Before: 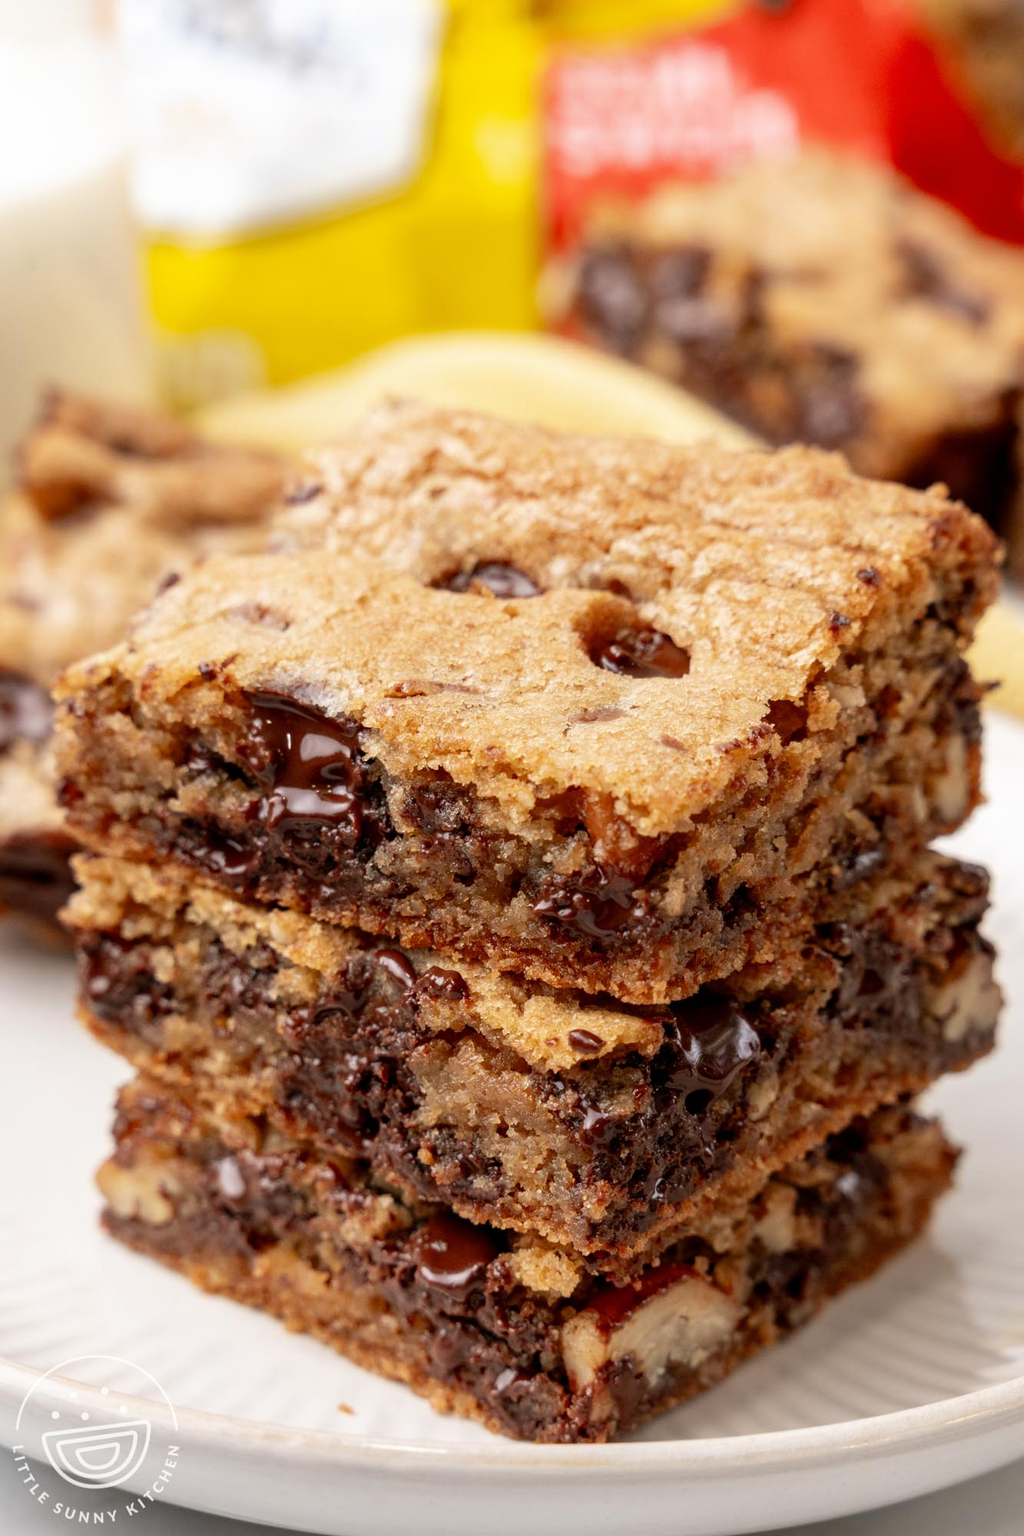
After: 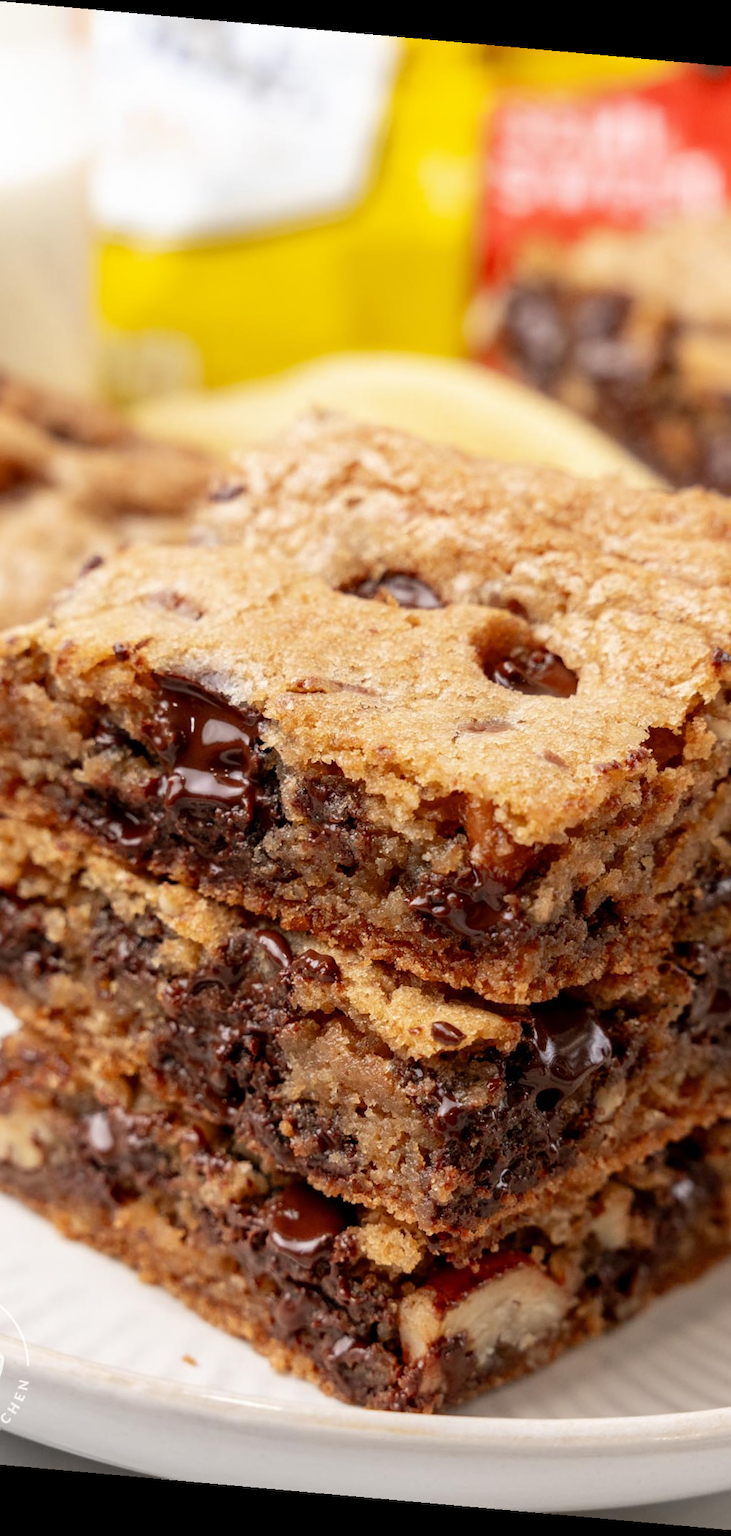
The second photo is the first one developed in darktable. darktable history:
rotate and perspective: rotation 5.12°, automatic cropping off
crop and rotate: left 13.537%, right 19.796%
